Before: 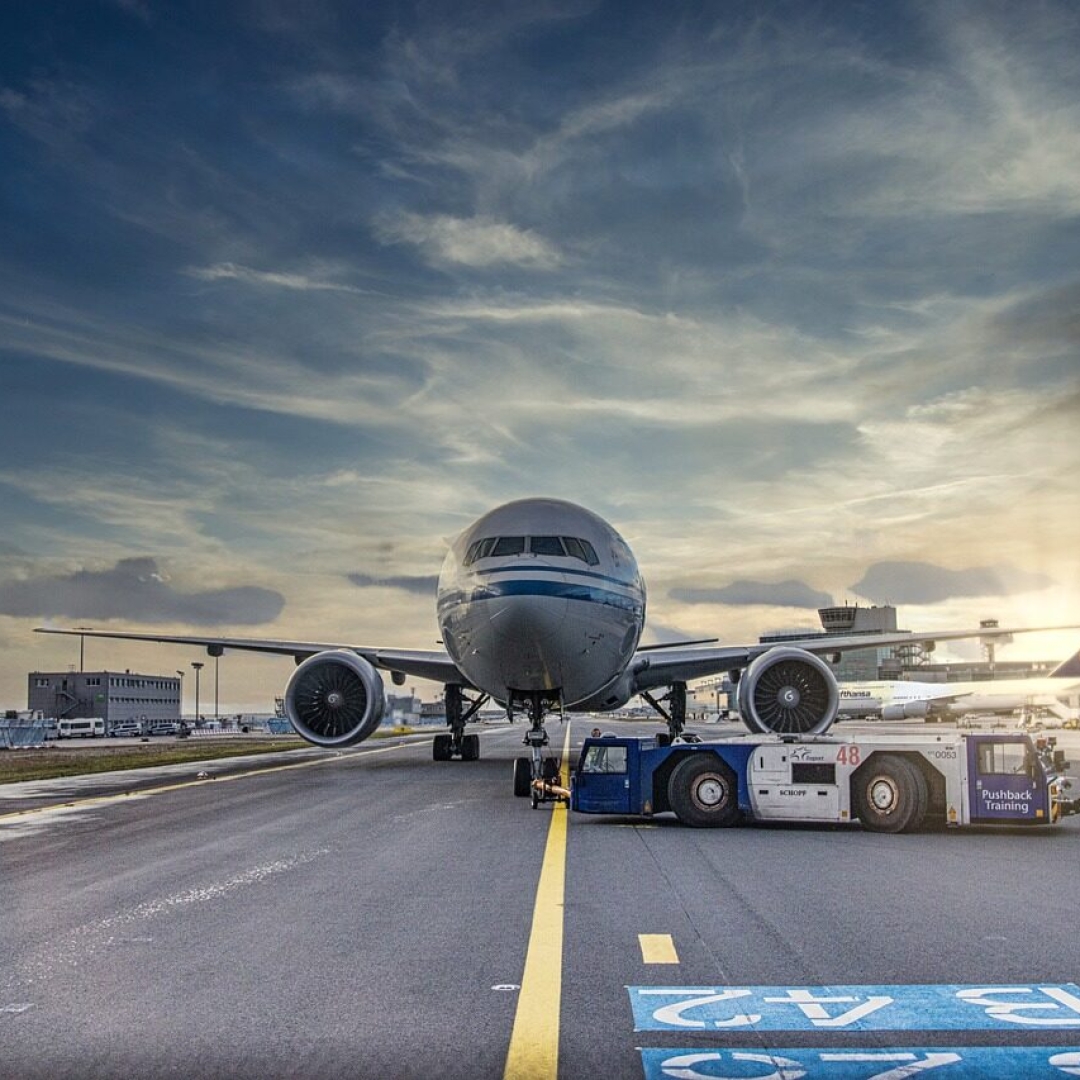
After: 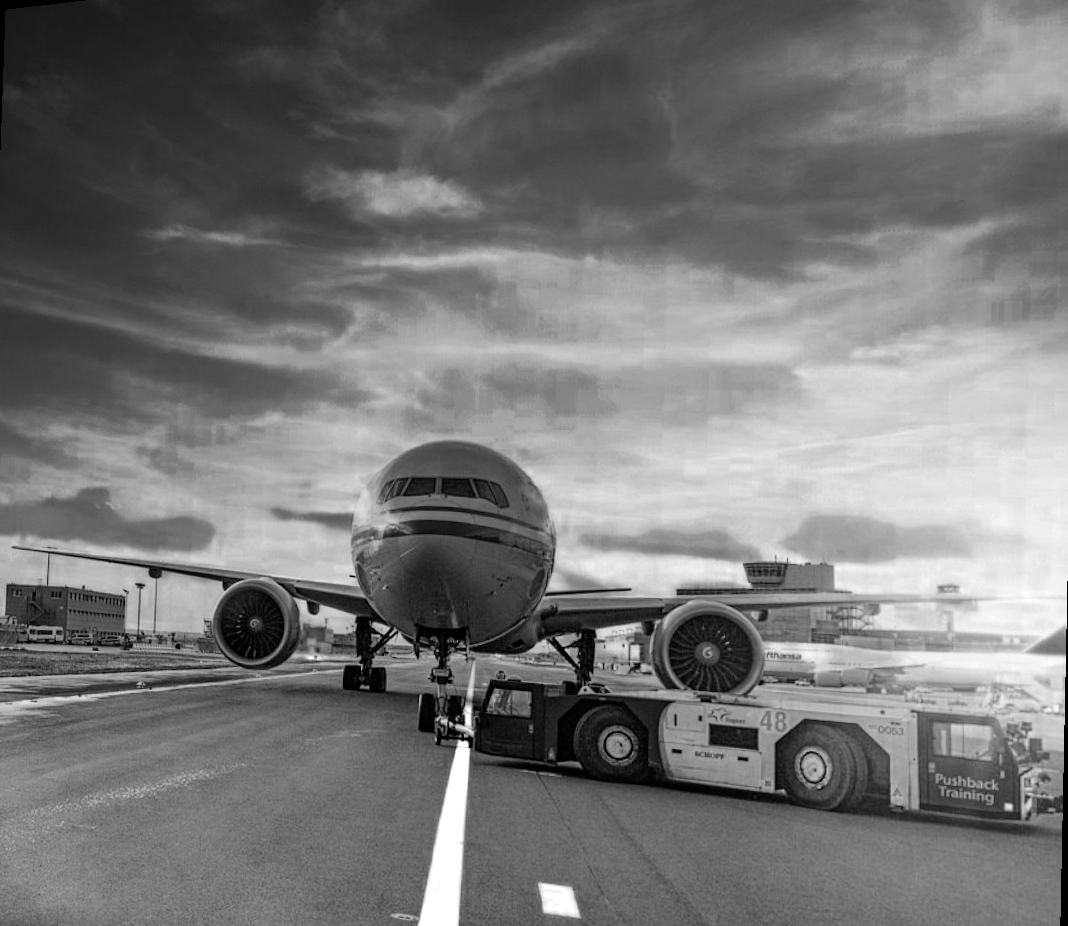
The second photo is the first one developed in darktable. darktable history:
filmic rgb: black relative exposure -7.65 EV, white relative exposure 4.56 EV, hardness 3.61
rotate and perspective: rotation 1.69°, lens shift (vertical) -0.023, lens shift (horizontal) -0.291, crop left 0.025, crop right 0.988, crop top 0.092, crop bottom 0.842
color zones: curves: ch0 [(0, 0.554) (0.146, 0.662) (0.293, 0.86) (0.503, 0.774) (0.637, 0.106) (0.74, 0.072) (0.866, 0.488) (0.998, 0.569)]; ch1 [(0, 0) (0.143, 0) (0.286, 0) (0.429, 0) (0.571, 0) (0.714, 0) (0.857, 0)]
white balance: red 0.988, blue 1.017
